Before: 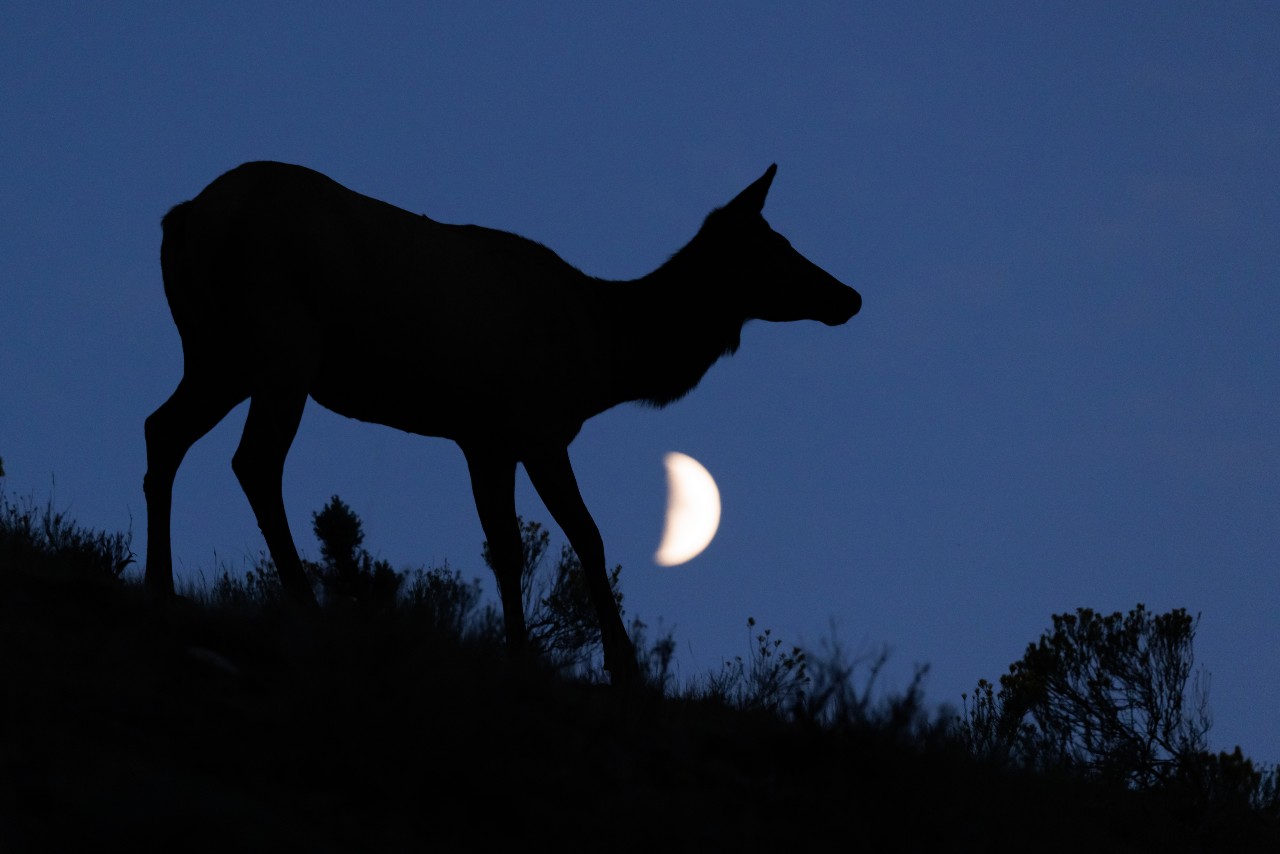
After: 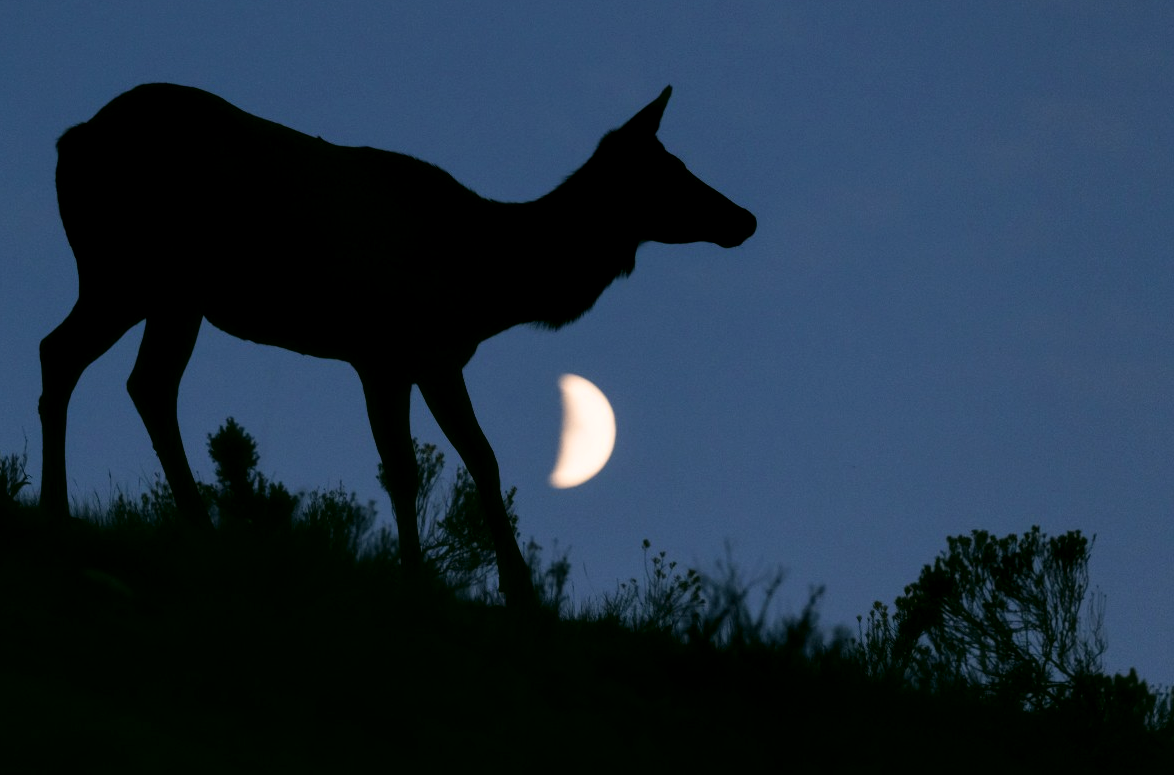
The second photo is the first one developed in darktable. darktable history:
local contrast: on, module defaults
haze removal: strength -0.1, adaptive false
crop and rotate: left 8.262%, top 9.226%
color correction: highlights a* 4.02, highlights b* 4.98, shadows a* -7.55, shadows b* 4.98
